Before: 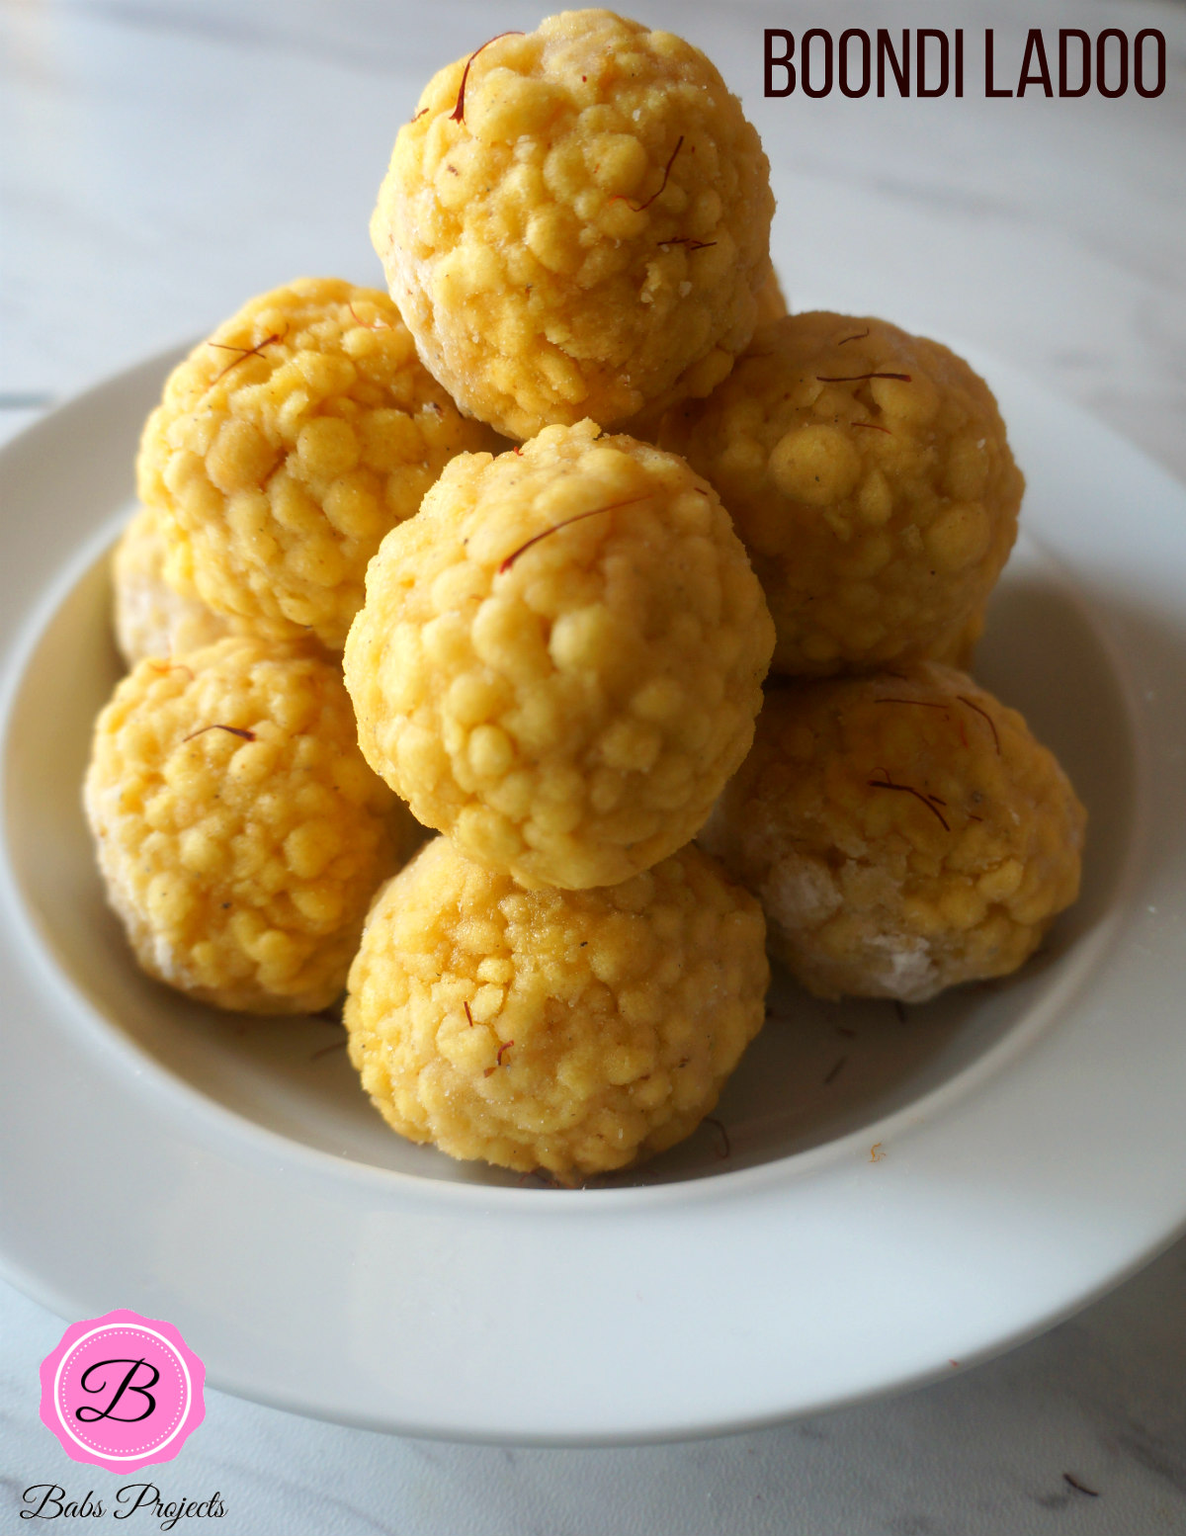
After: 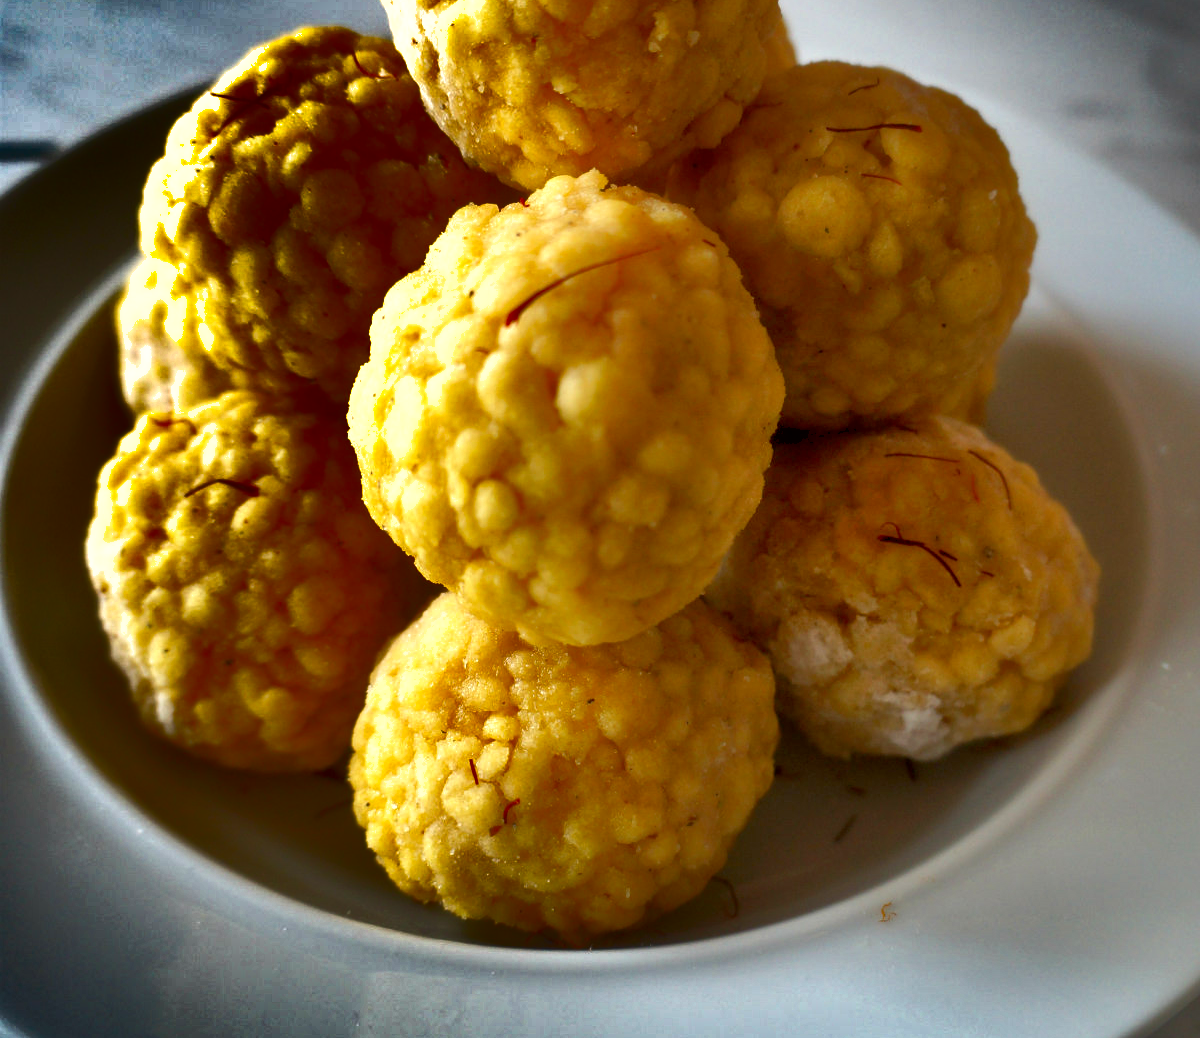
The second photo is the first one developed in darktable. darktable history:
crop: top 16.393%, bottom 16.756%
exposure: black level correction 0.005, exposure 0.419 EV, compensate highlight preservation false
shadows and highlights: radius 123.67, shadows 98.42, white point adjustment -3.13, highlights -98.01, soften with gaussian
contrast brightness saturation: contrast 0.037, saturation 0.067
